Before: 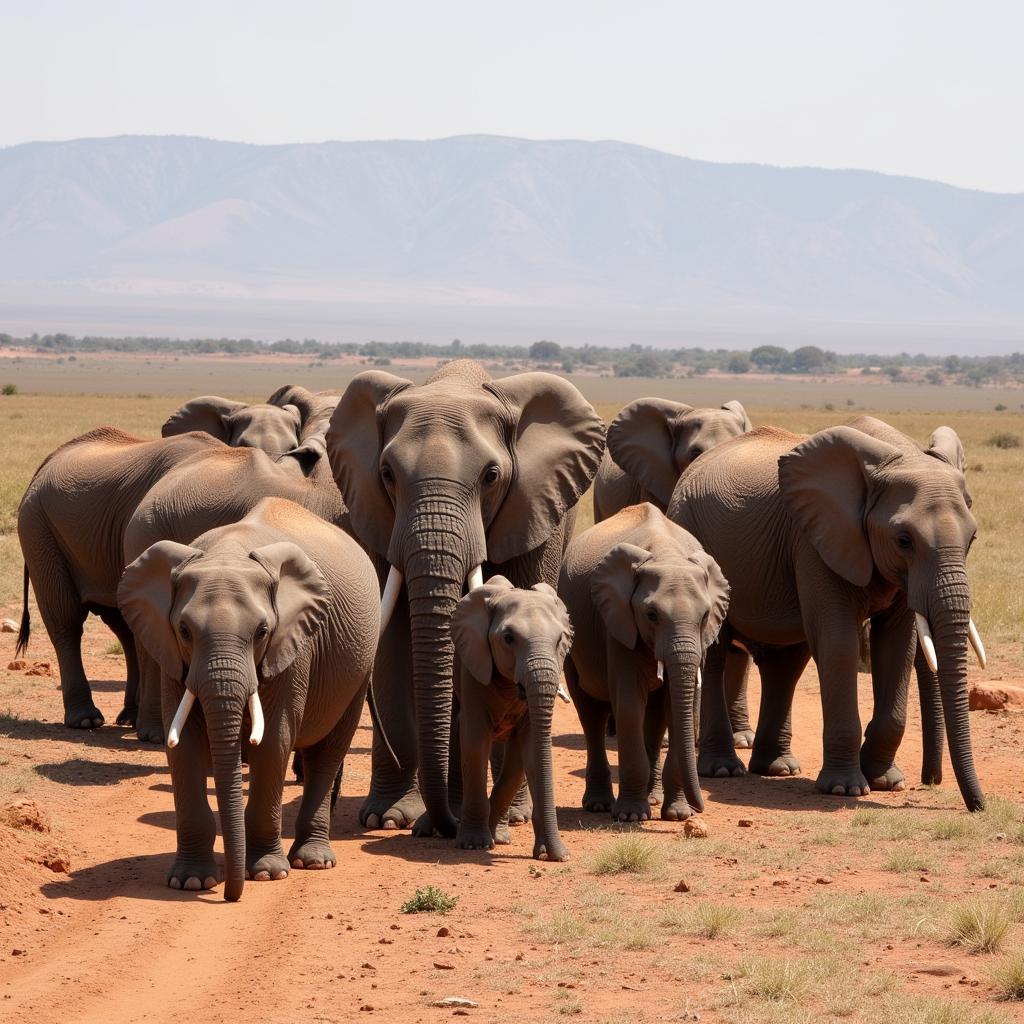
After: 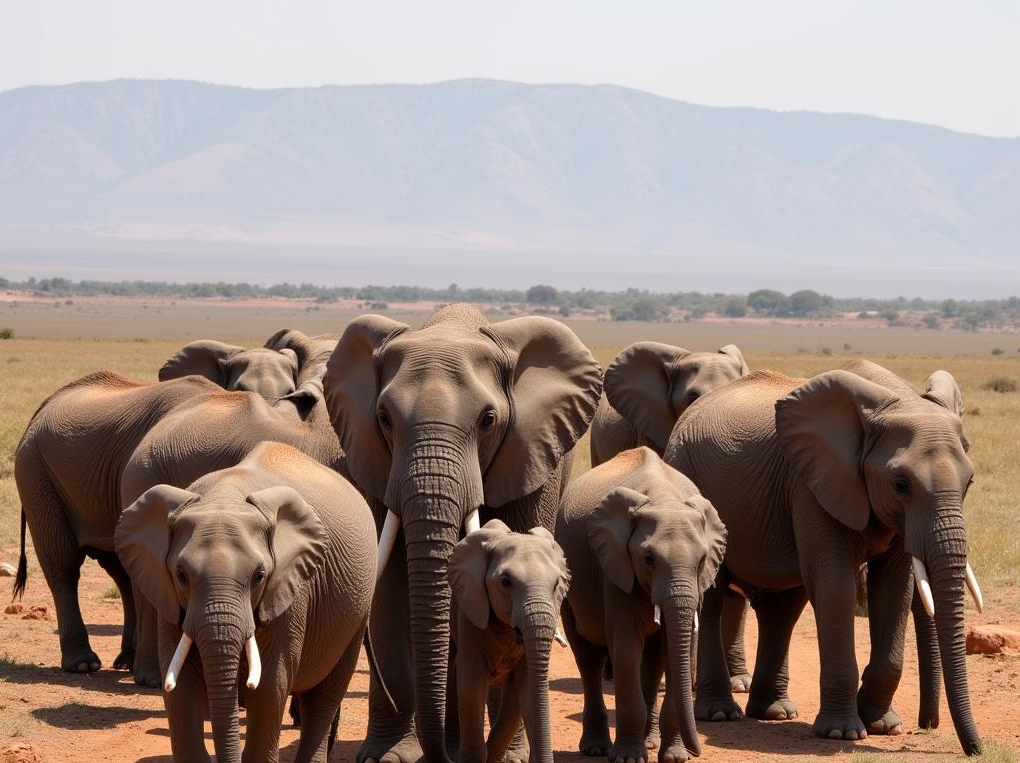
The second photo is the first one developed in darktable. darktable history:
crop: left 0.313%, top 5.559%, bottom 19.848%
